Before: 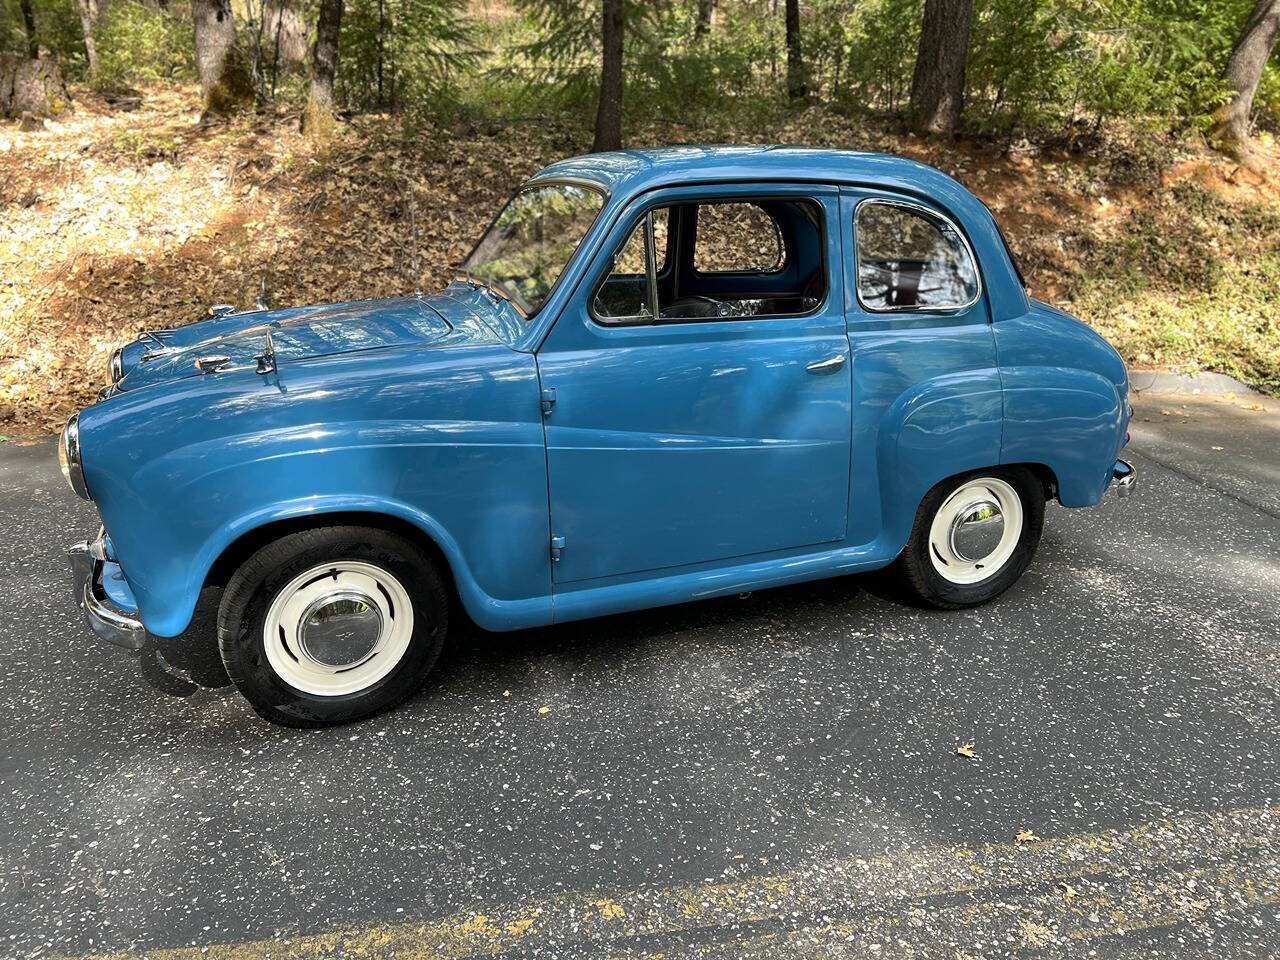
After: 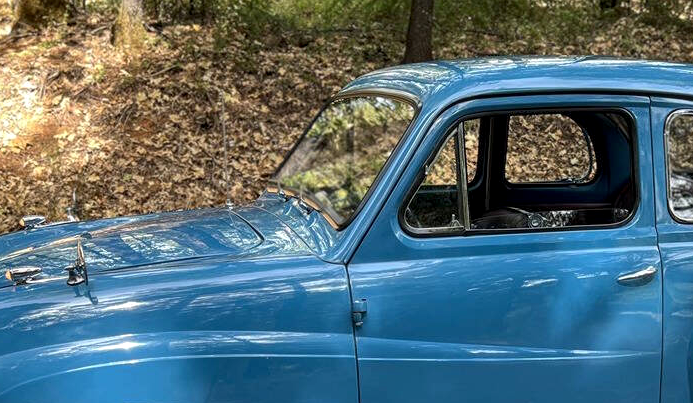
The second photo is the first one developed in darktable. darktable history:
crop: left 14.843%, top 9.314%, right 30.967%, bottom 48.636%
local contrast: on, module defaults
